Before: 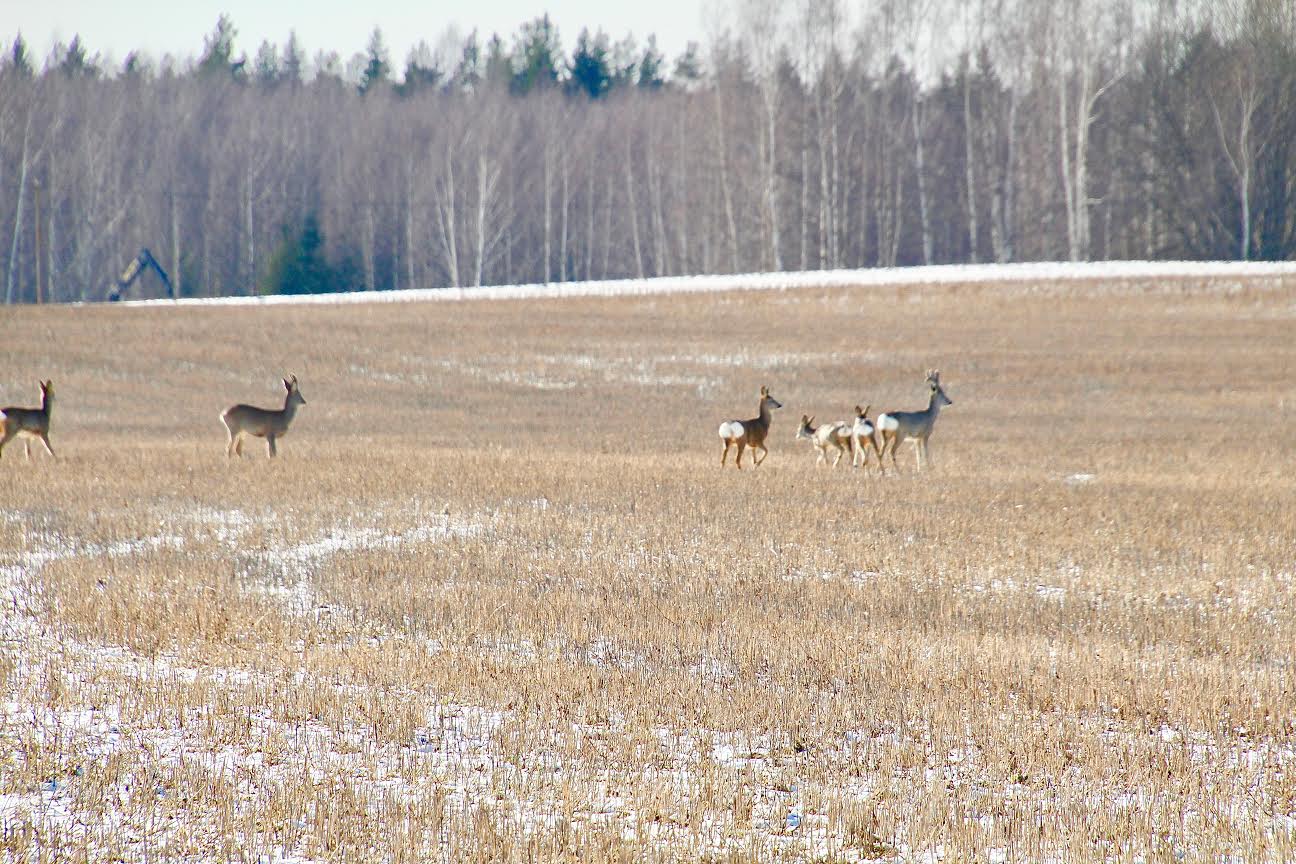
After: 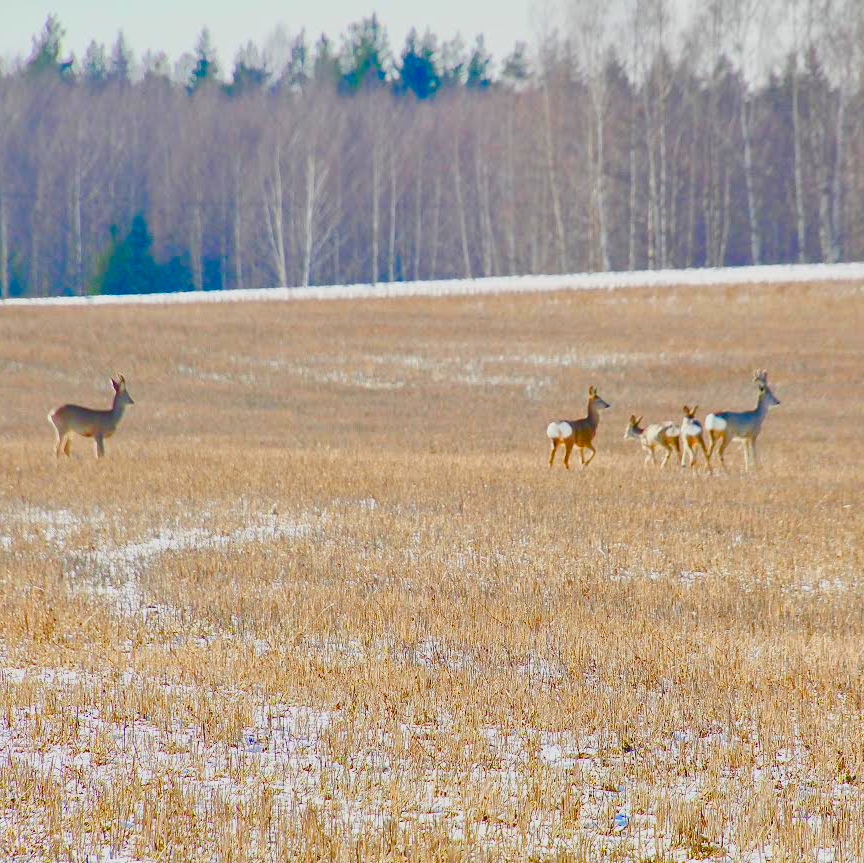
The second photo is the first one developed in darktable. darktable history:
contrast brightness saturation: contrast -0.181, saturation 0.188
color balance rgb: linear chroma grading › global chroma 15.305%, perceptual saturation grading › global saturation 20%, perceptual saturation grading › highlights -25.348%, perceptual saturation grading › shadows 50.029%
crop and rotate: left 13.326%, right 19.965%
